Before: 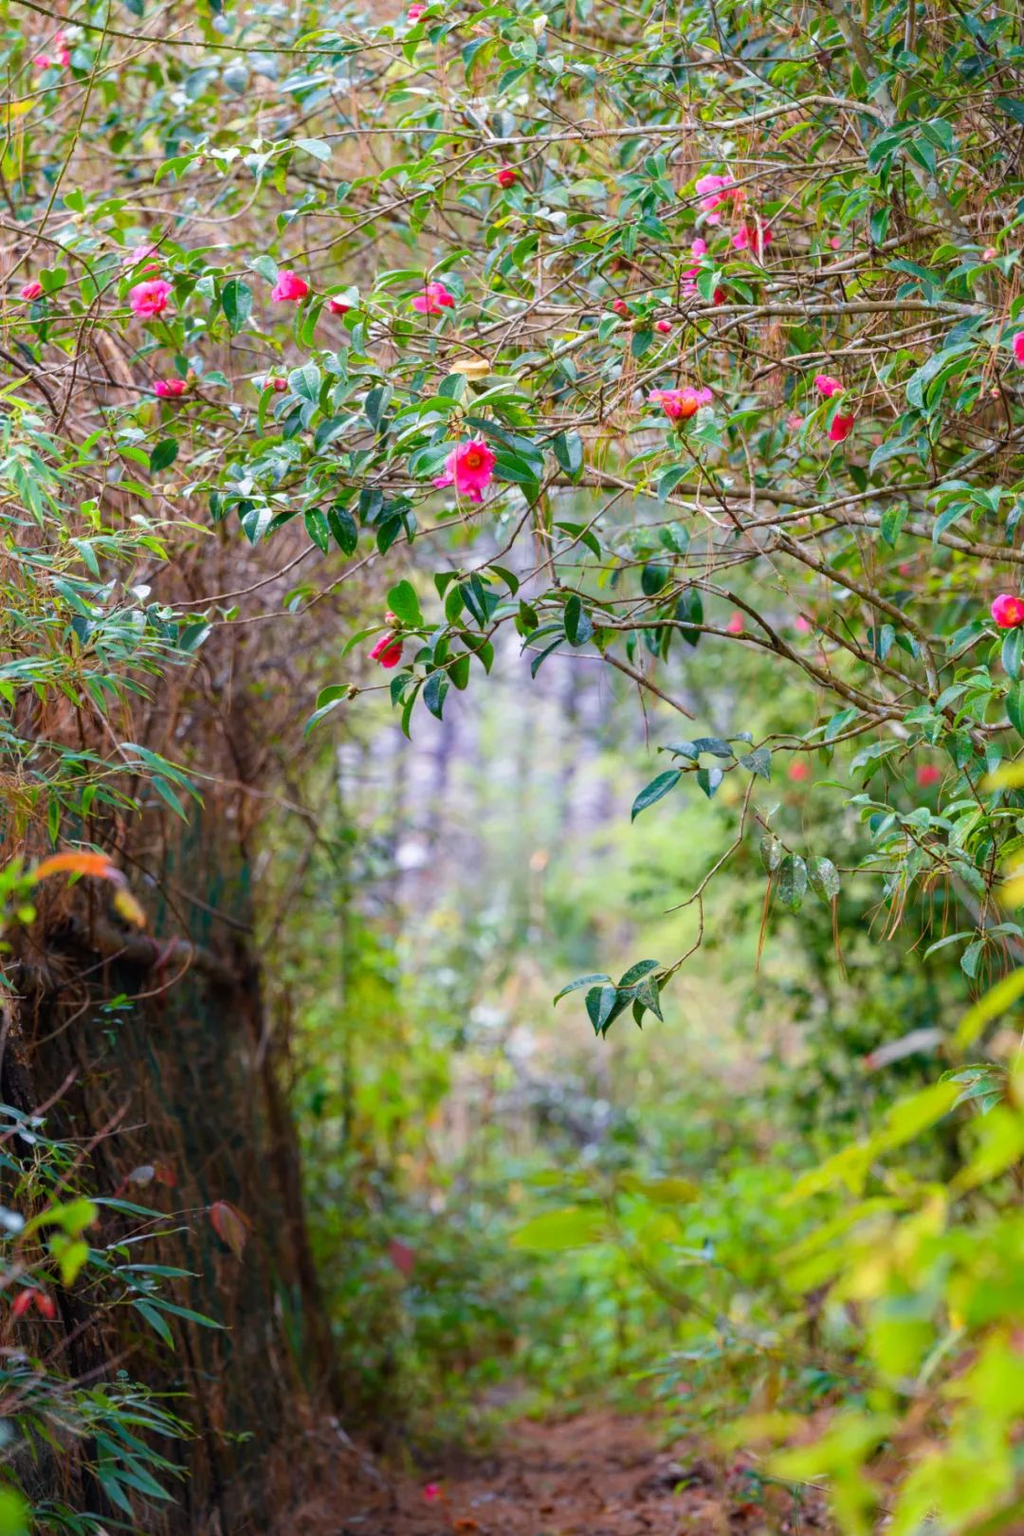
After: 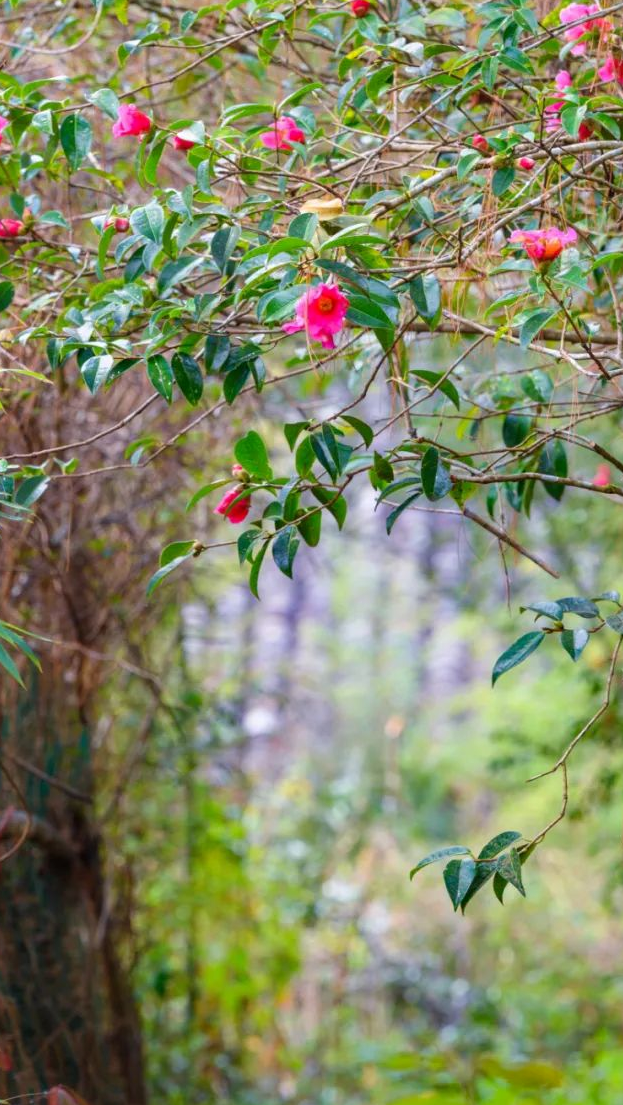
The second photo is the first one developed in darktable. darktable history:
shadows and highlights: radius 125.46, shadows 30.51, highlights -30.51, low approximation 0.01, soften with gaussian
crop: left 16.202%, top 11.208%, right 26.045%, bottom 20.557%
